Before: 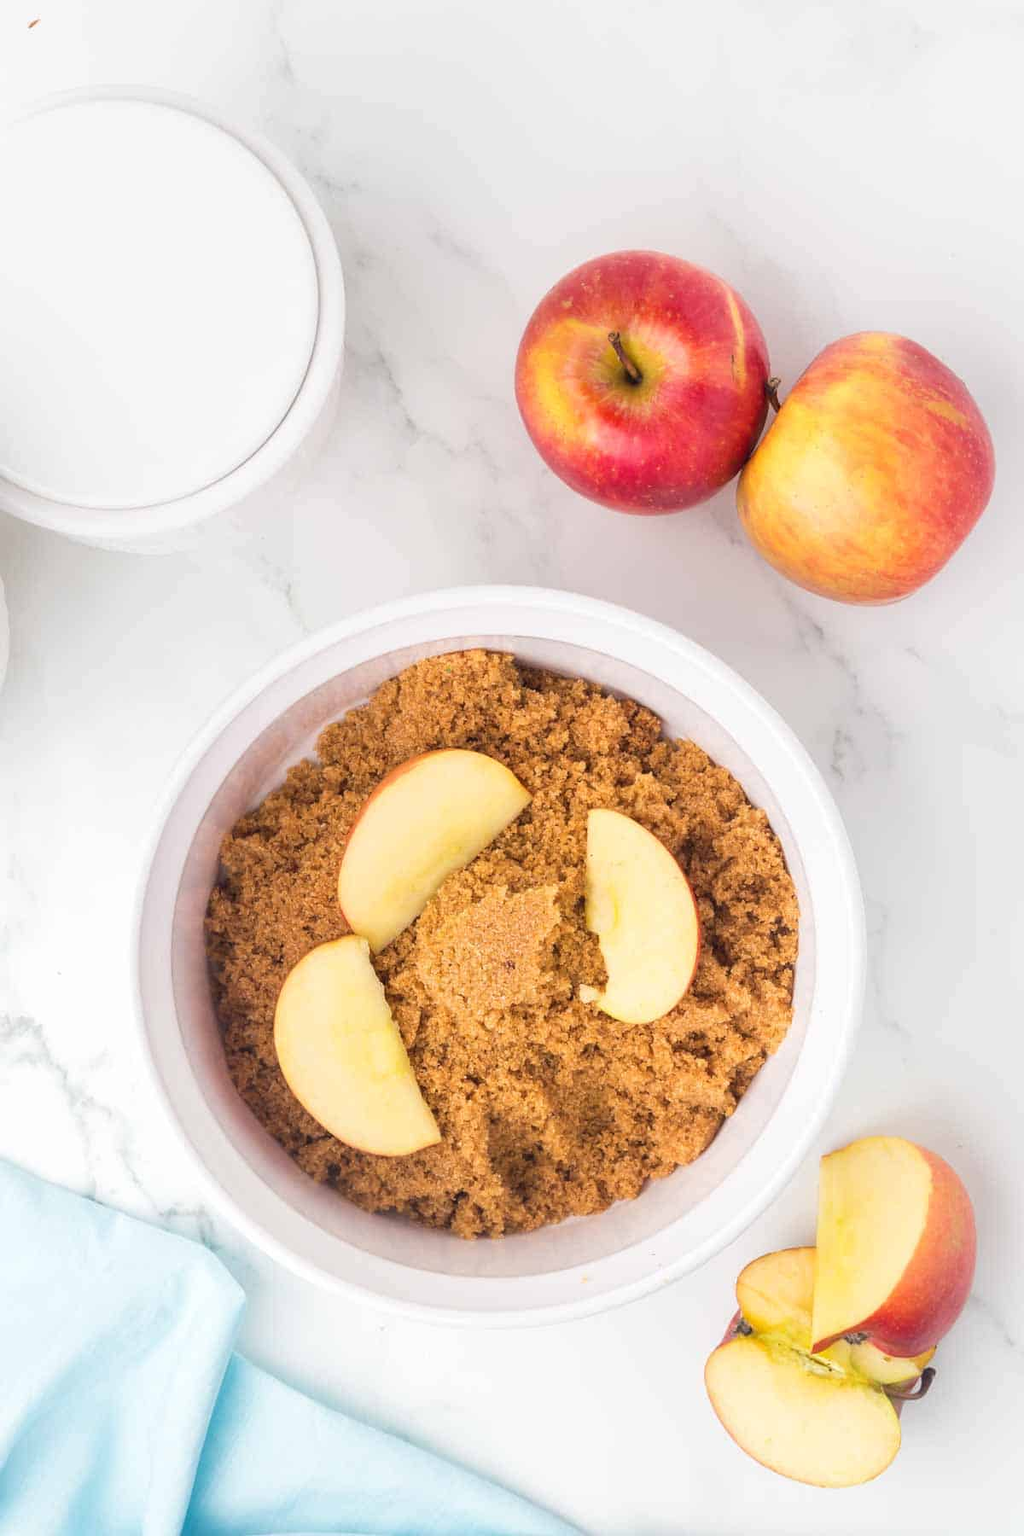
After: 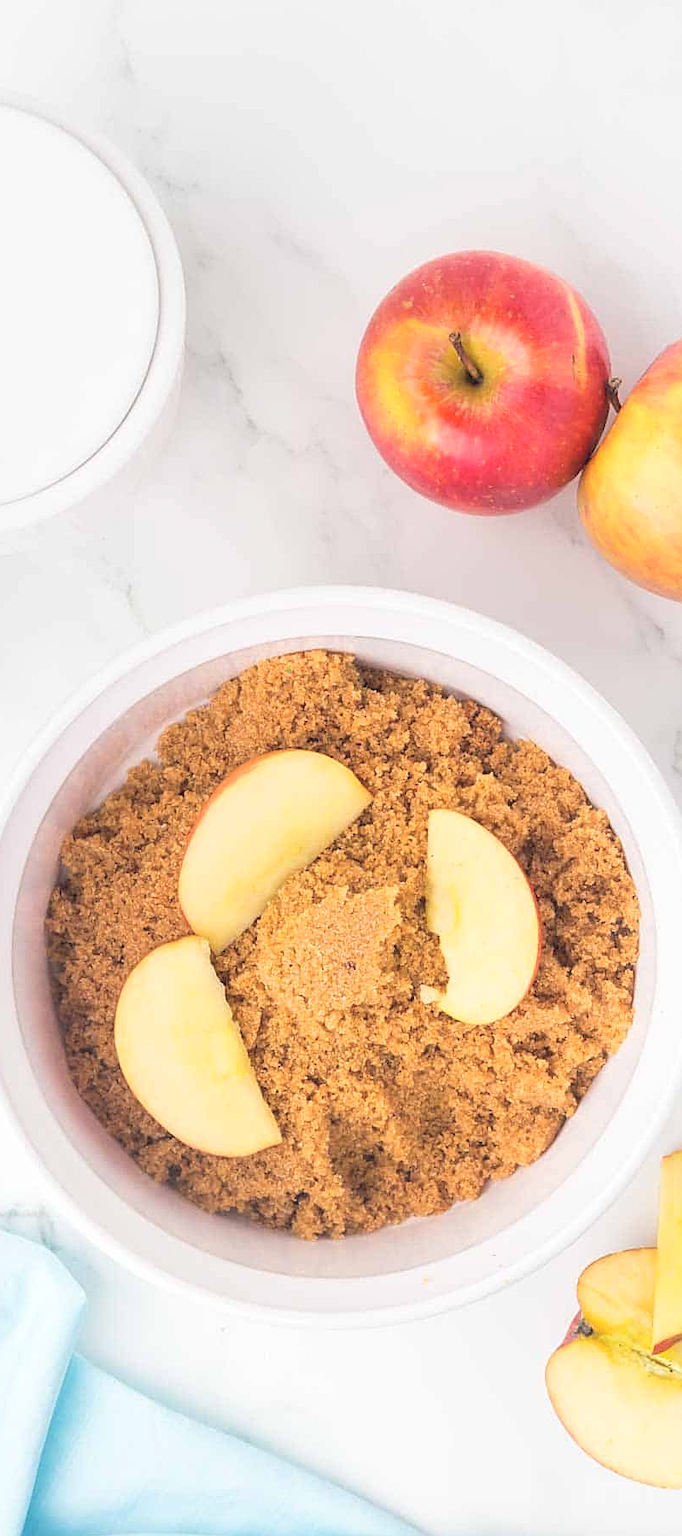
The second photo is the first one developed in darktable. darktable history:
crop and rotate: left 15.63%, right 17.769%
sharpen: on, module defaults
contrast brightness saturation: brightness 0.144
haze removal: strength -0.048, compatibility mode true, adaptive false
